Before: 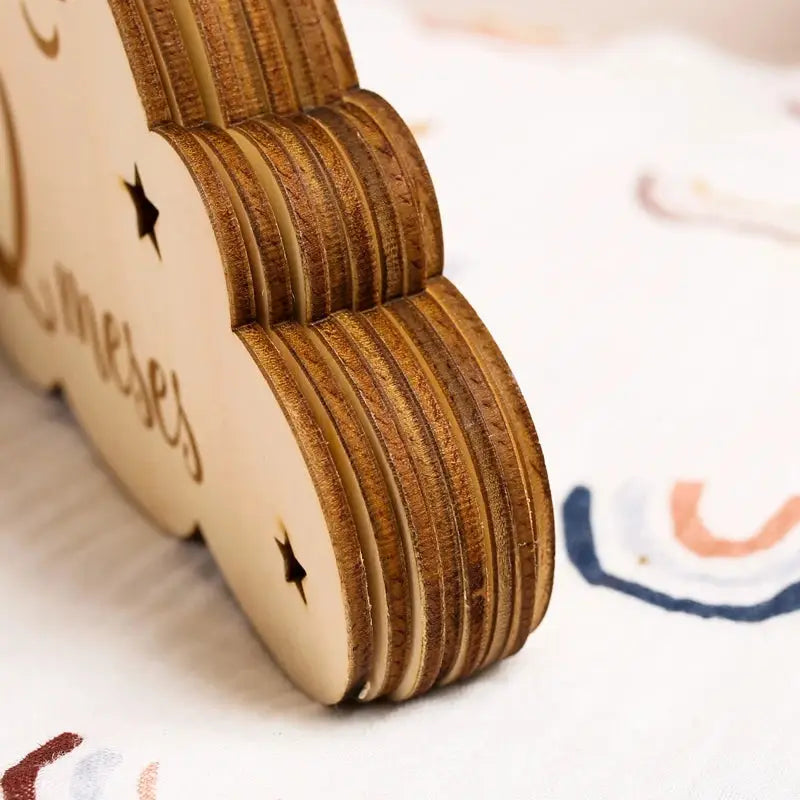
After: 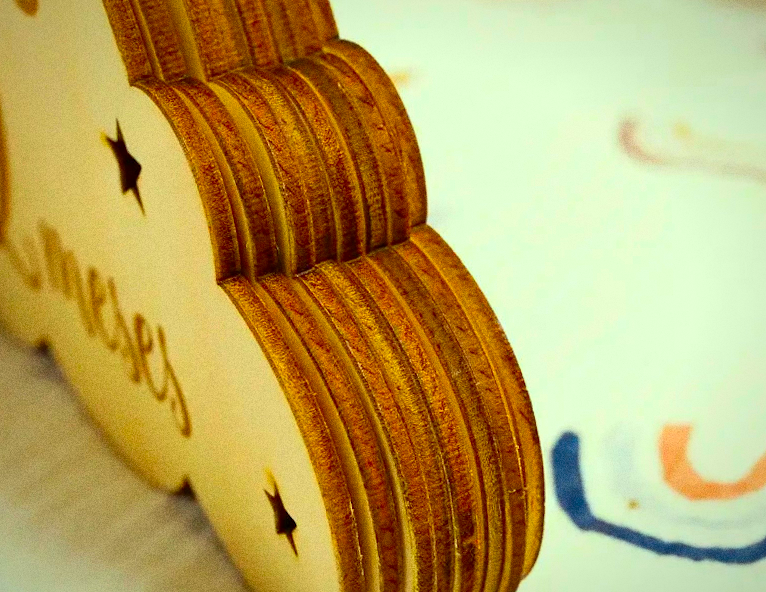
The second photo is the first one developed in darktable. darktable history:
color correction: highlights a* -10.77, highlights b* 9.8, saturation 1.72
rotate and perspective: rotation -1.24°, automatic cropping off
grain: coarseness 9.61 ISO, strength 35.62%
vignetting: fall-off start 80.87%, fall-off radius 61.59%, brightness -0.384, saturation 0.007, center (0, 0.007), automatic ratio true, width/height ratio 1.418
crop: left 2.737%, top 7.287%, right 3.421%, bottom 20.179%
